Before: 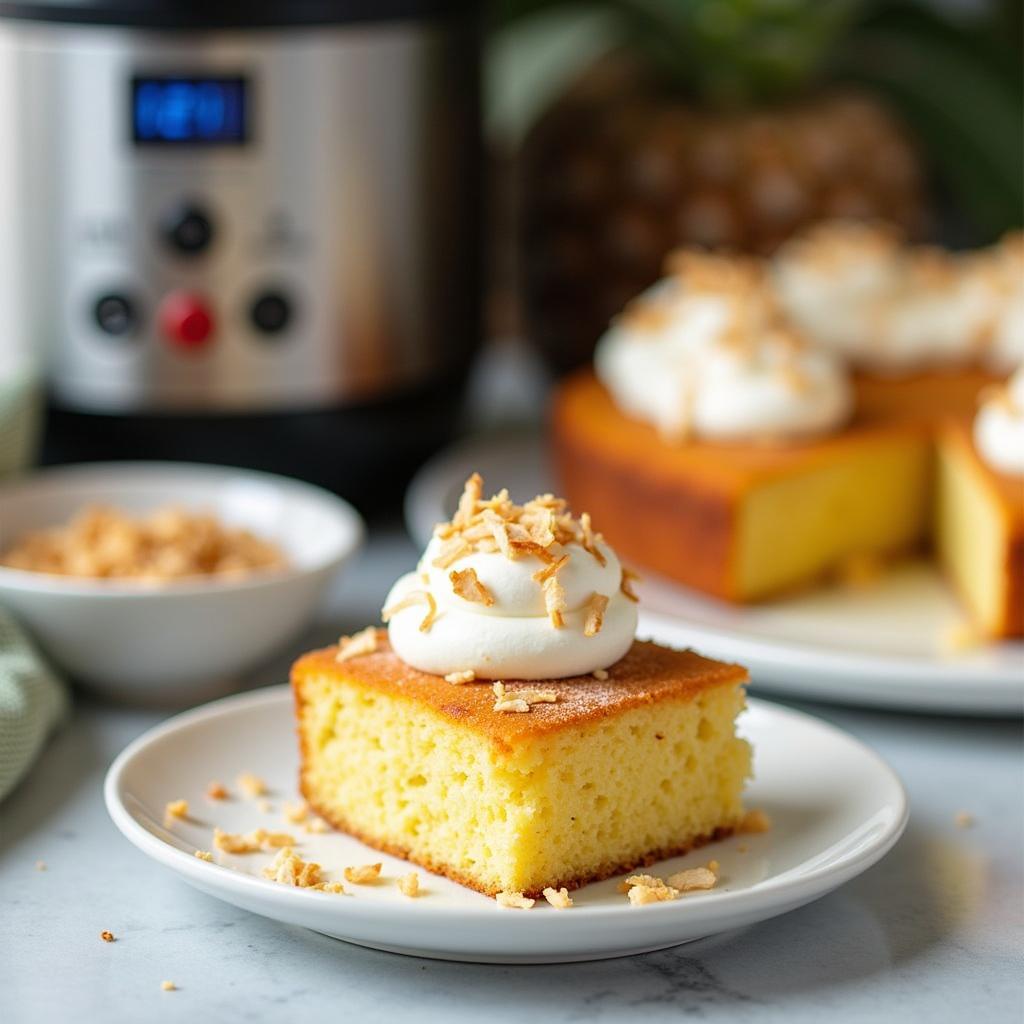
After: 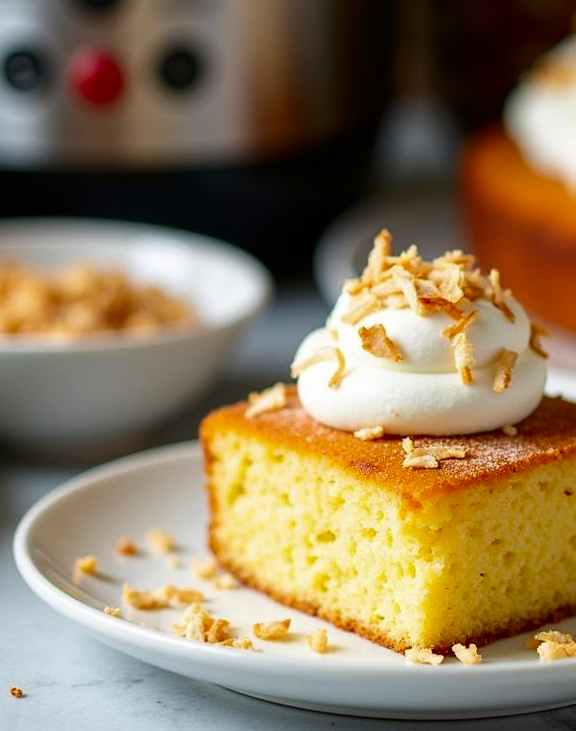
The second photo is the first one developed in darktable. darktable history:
crop: left 8.966%, top 23.852%, right 34.699%, bottom 4.703%
contrast brightness saturation: contrast 0.07, brightness -0.14, saturation 0.11
